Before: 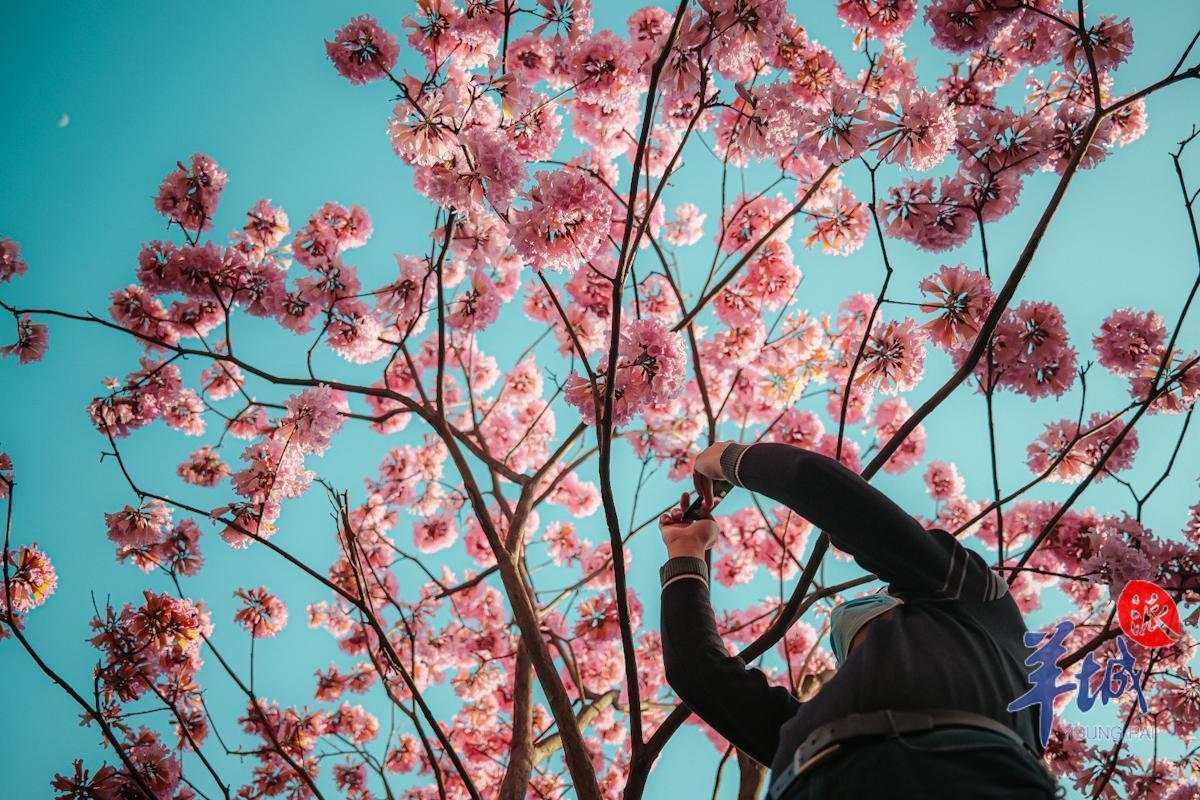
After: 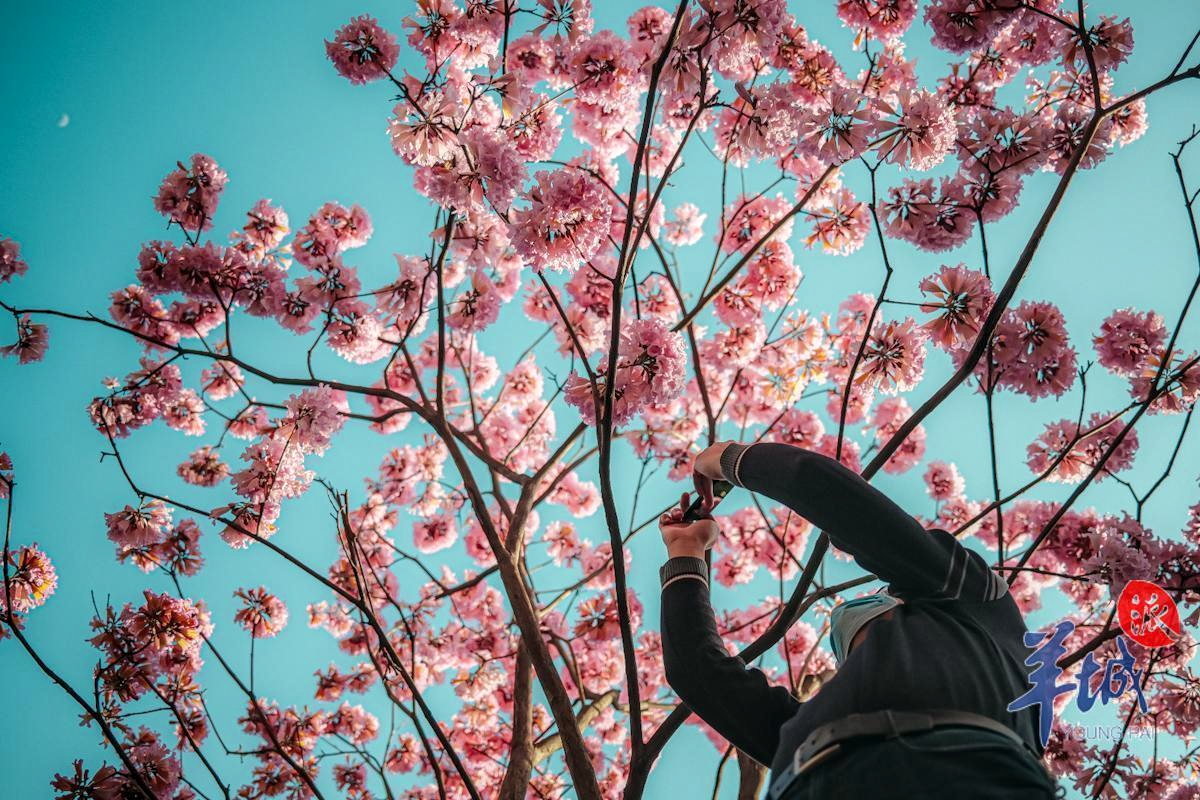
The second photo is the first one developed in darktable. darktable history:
exposure: compensate highlight preservation false
local contrast: detail 130%
color balance: mode lift, gamma, gain (sRGB), lift [1, 1, 1.022, 1.026]
